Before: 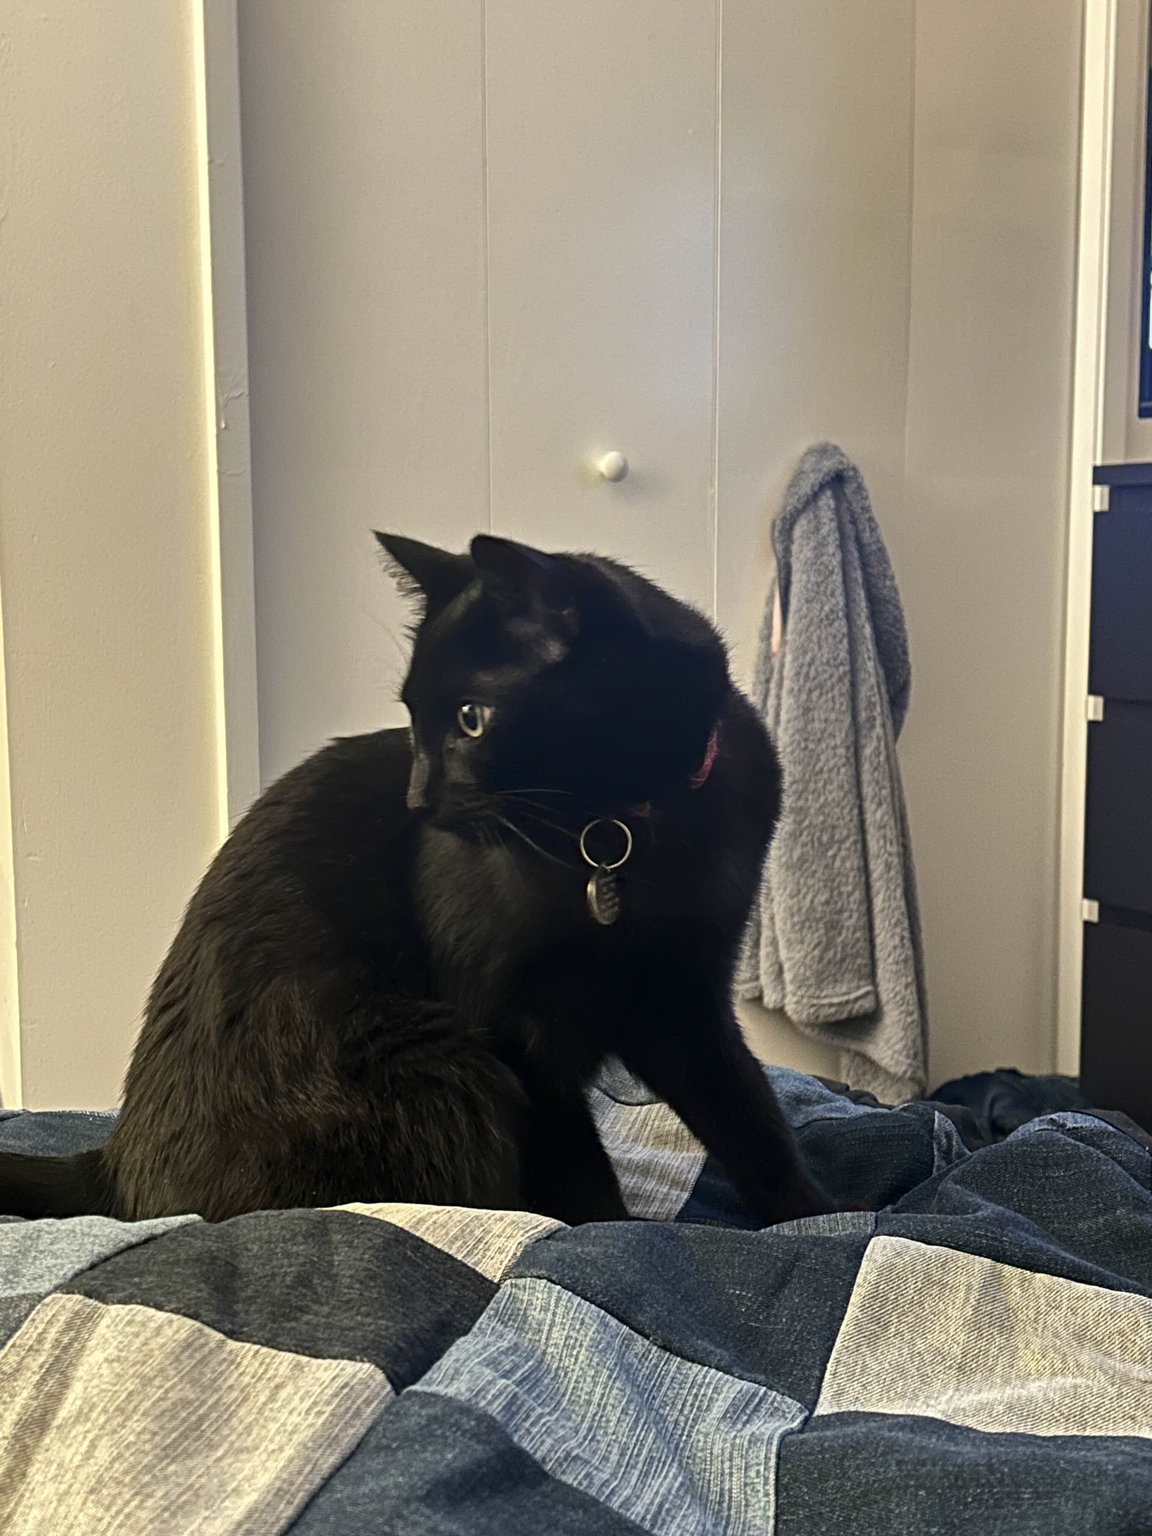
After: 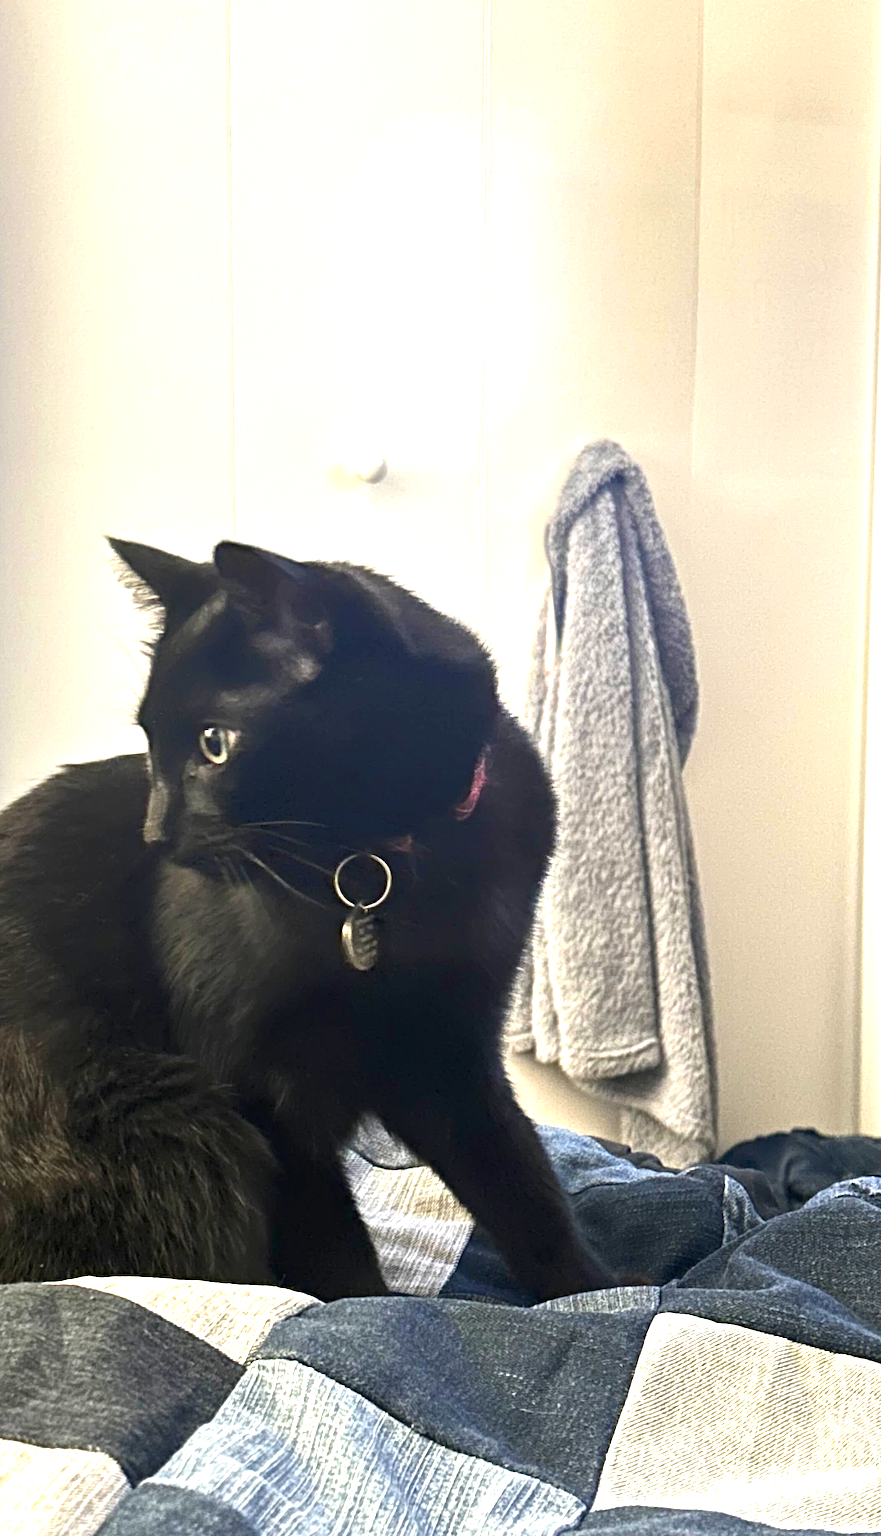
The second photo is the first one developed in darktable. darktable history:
crop and rotate: left 24.034%, top 2.838%, right 6.406%, bottom 6.299%
exposure: black level correction 0, exposure 1.45 EV, compensate exposure bias true, compensate highlight preservation false
